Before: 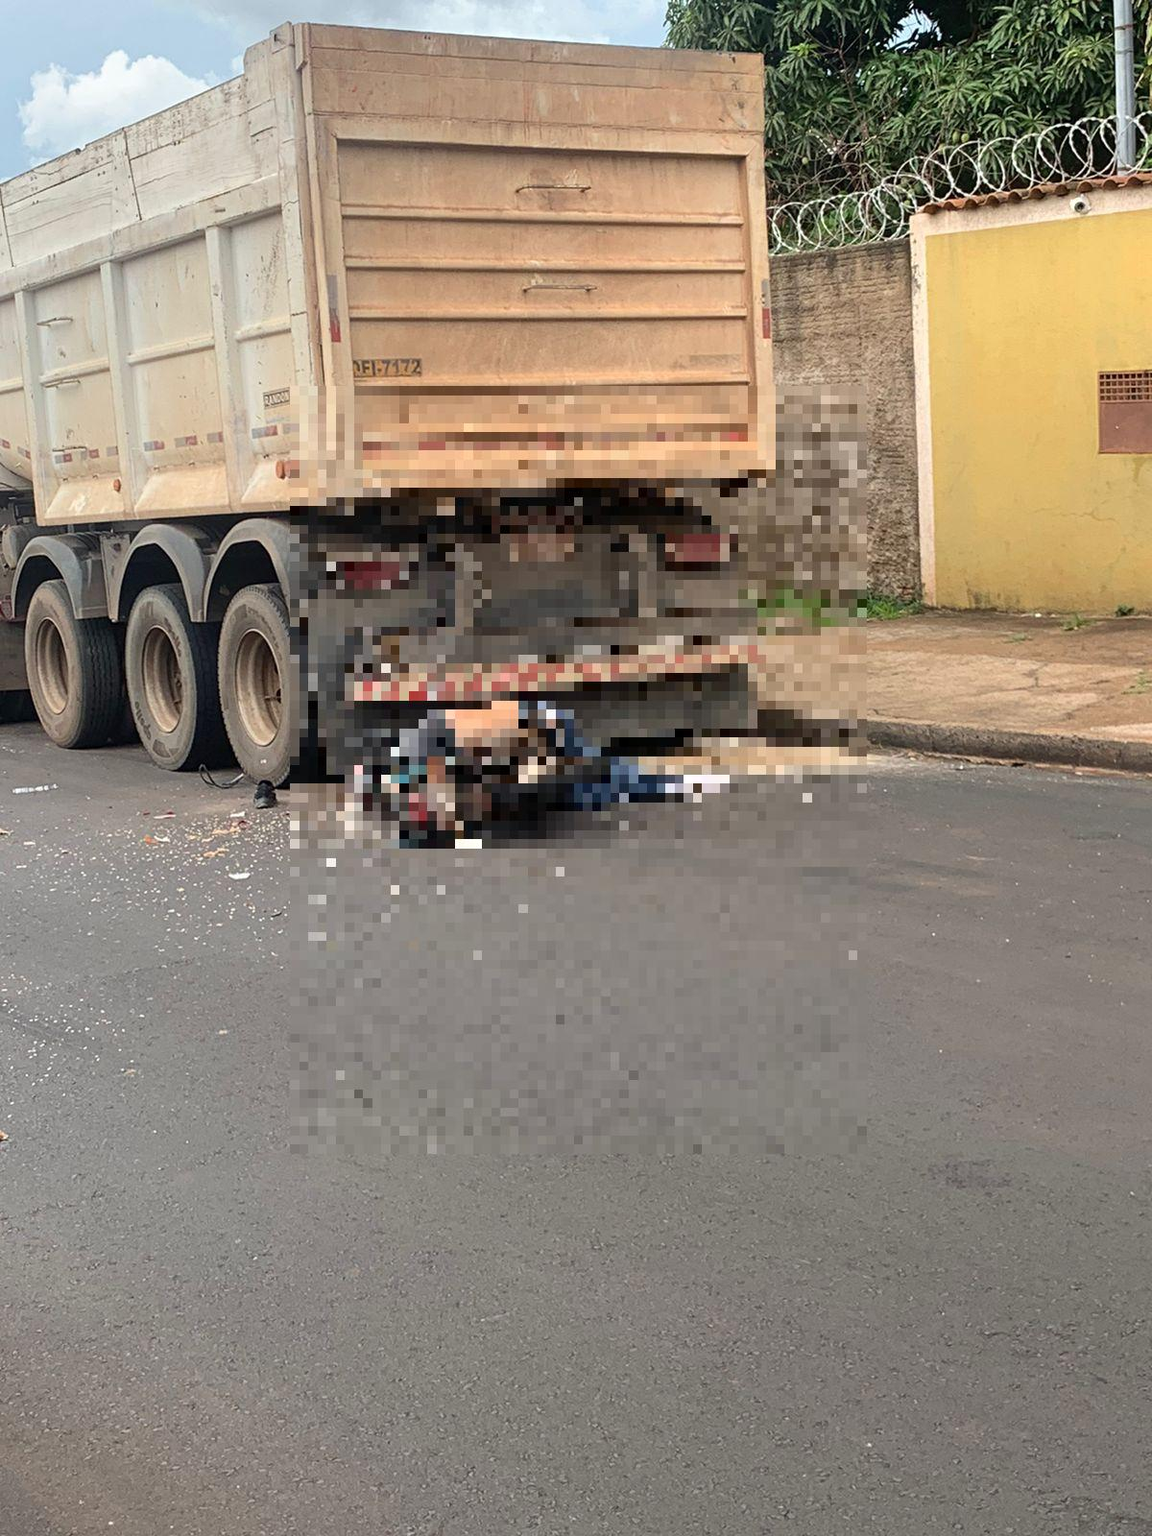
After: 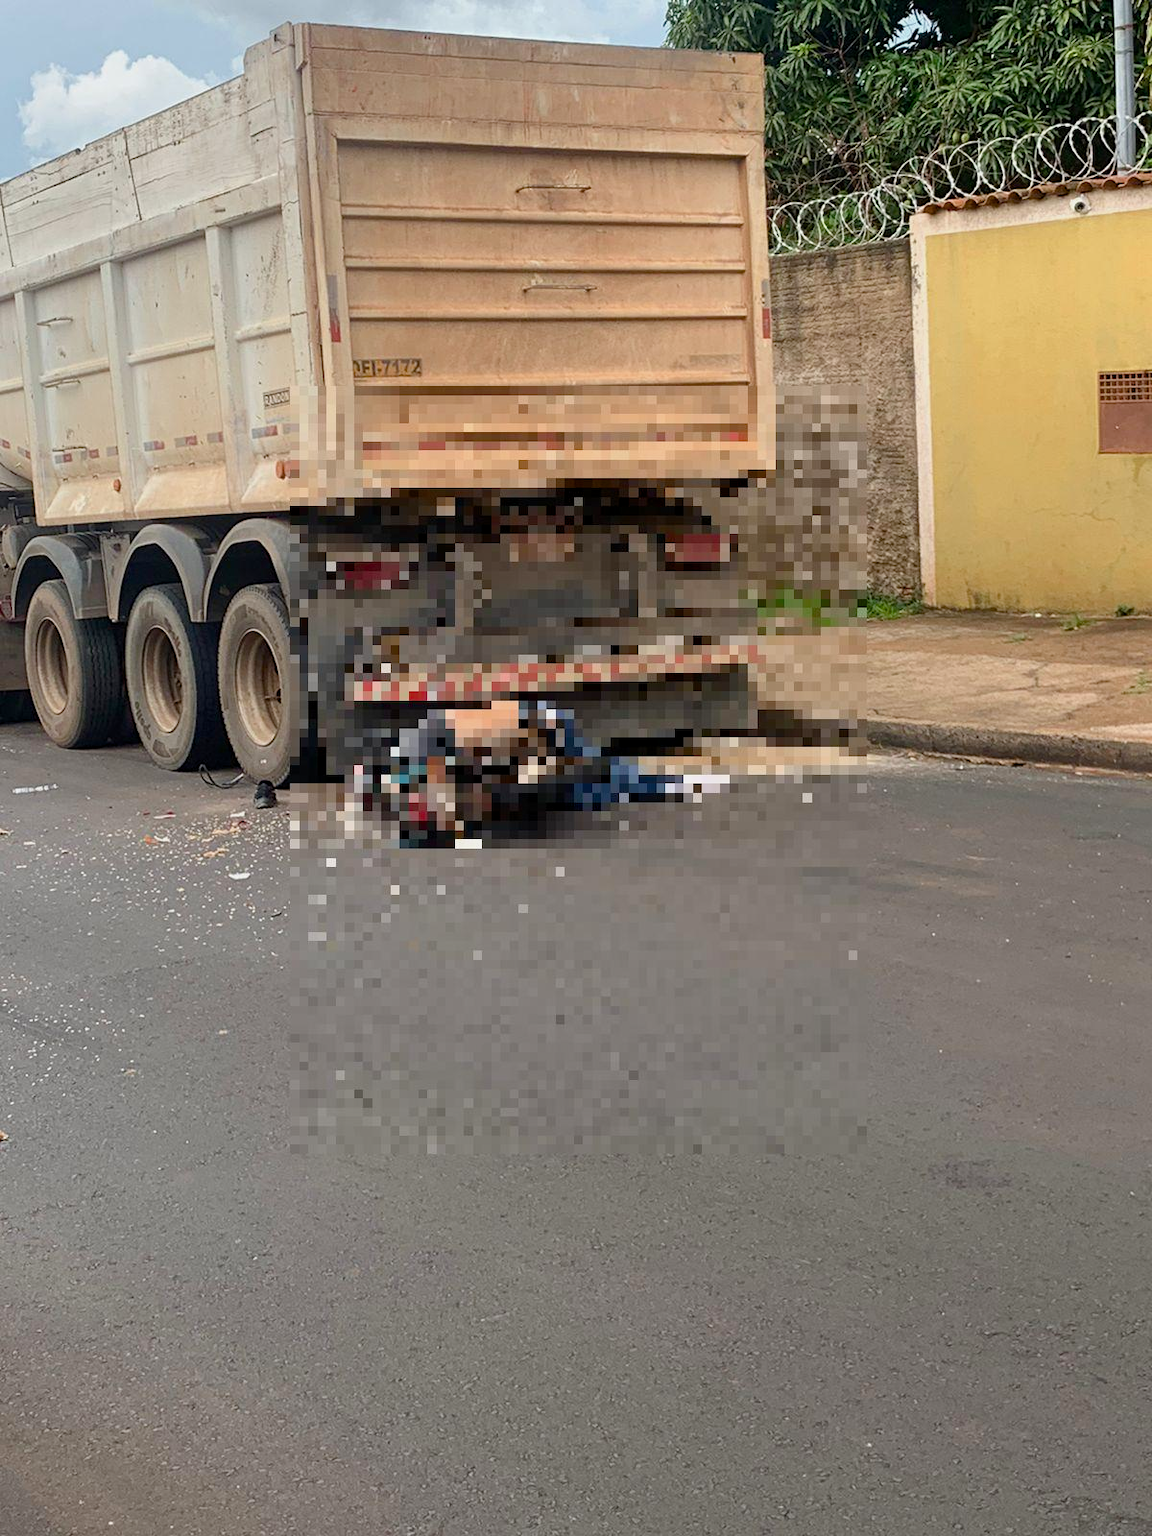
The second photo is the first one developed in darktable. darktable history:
color balance rgb: perceptual saturation grading › global saturation 20%, perceptual saturation grading › highlights -25.864%, perceptual saturation grading › shadows 24.115%
exposure: black level correction 0.001, exposure -0.199 EV, compensate exposure bias true, compensate highlight preservation false
